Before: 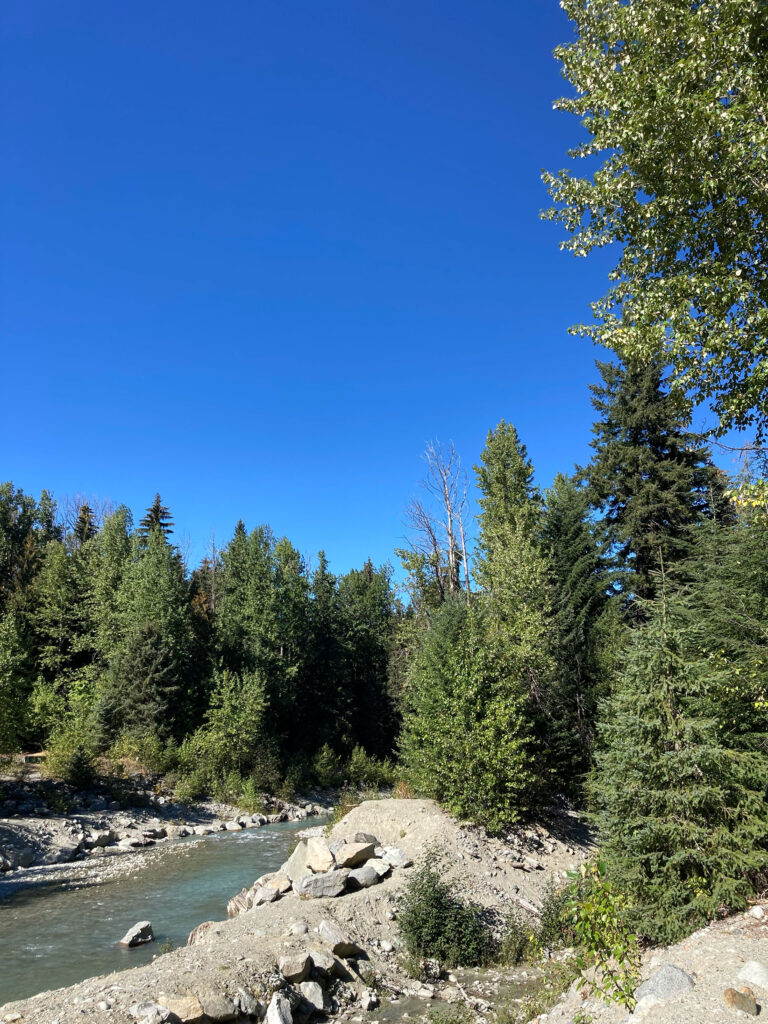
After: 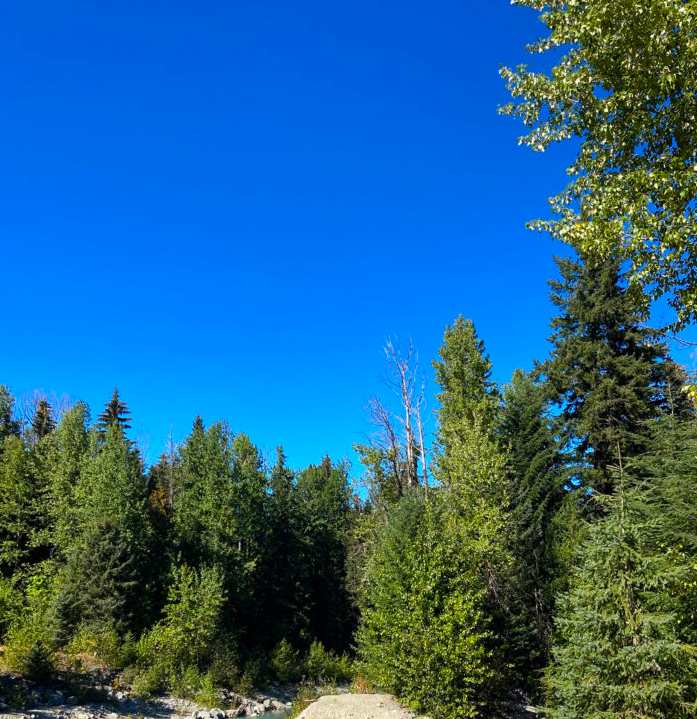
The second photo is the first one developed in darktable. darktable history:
color balance rgb: perceptual saturation grading › global saturation 30%, global vibrance 20%
contrast brightness saturation: contrast 0.05
crop: left 5.596%, top 10.314%, right 3.534%, bottom 19.395%
